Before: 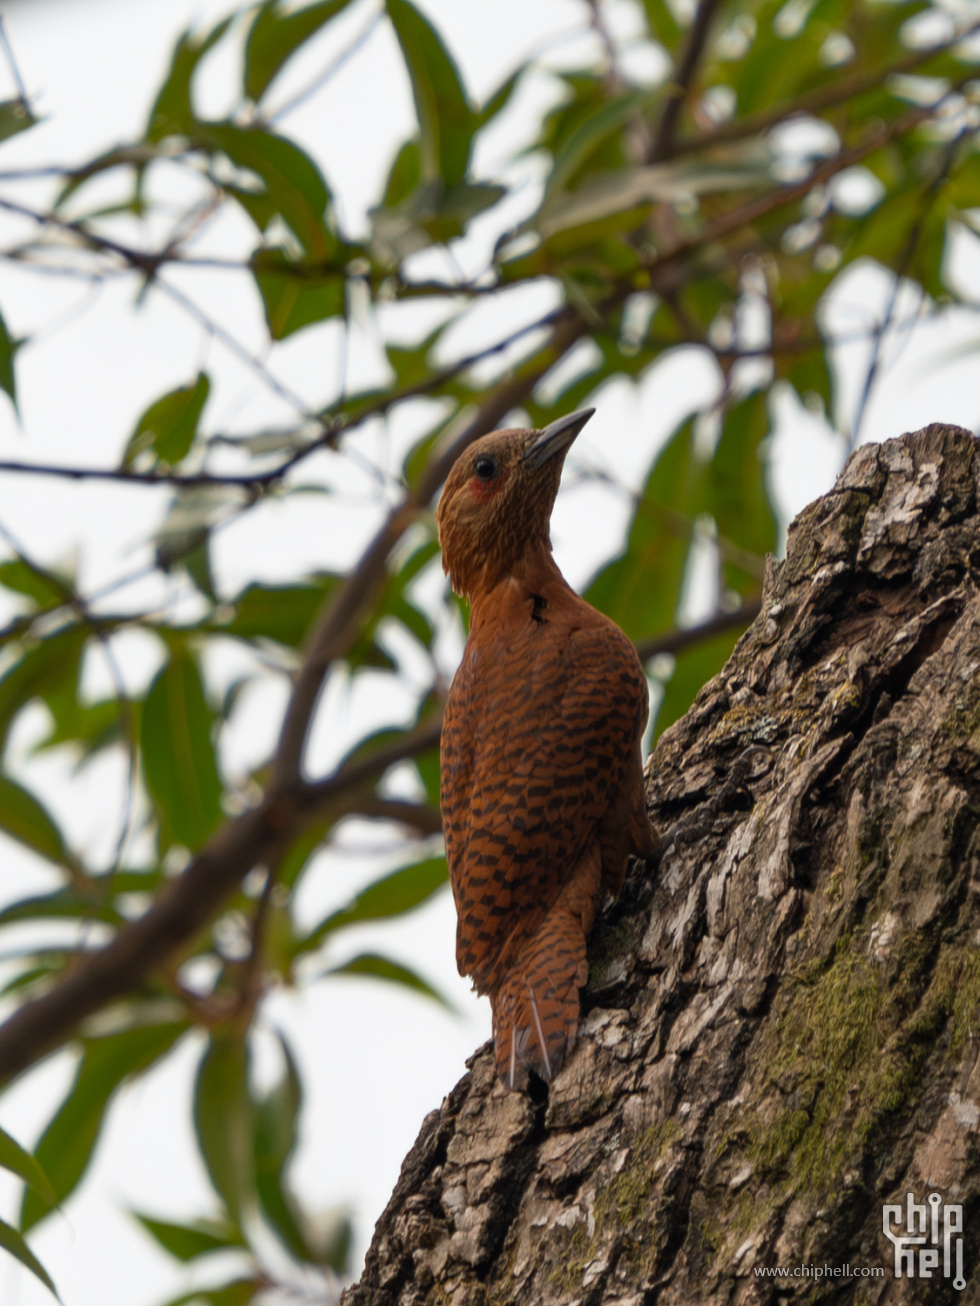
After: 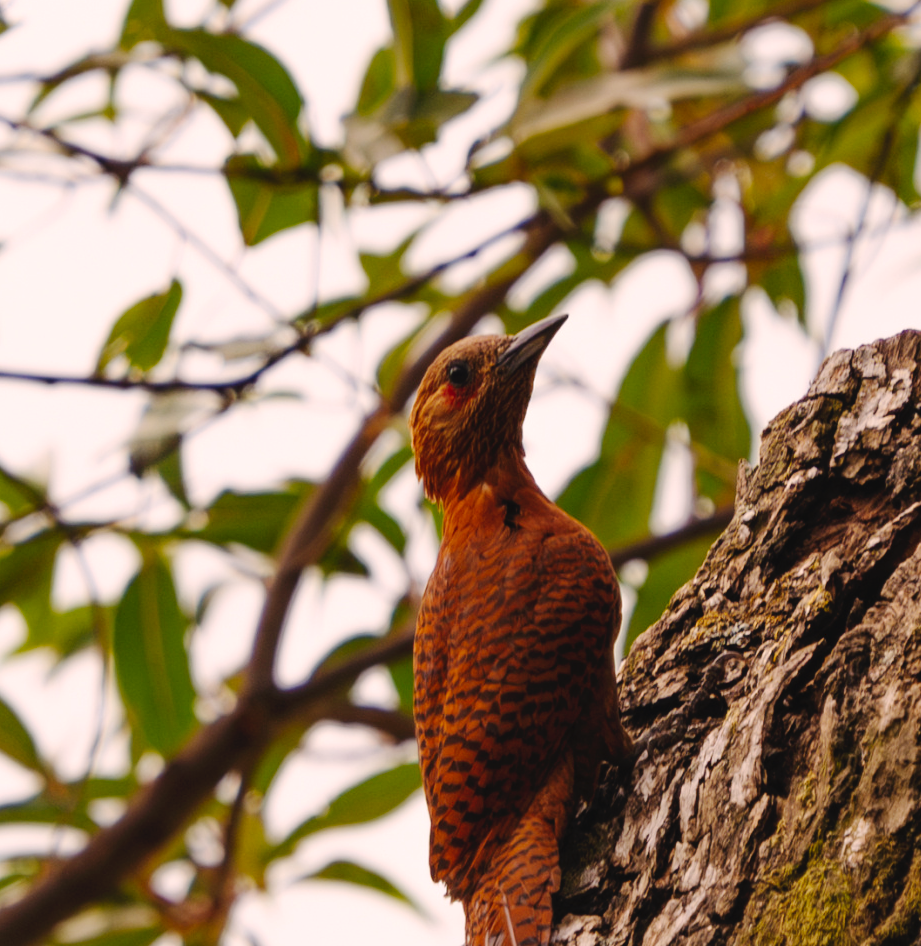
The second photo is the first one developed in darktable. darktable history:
tone curve: curves: ch0 [(0, 0) (0.003, 0.034) (0.011, 0.038) (0.025, 0.046) (0.044, 0.054) (0.069, 0.06) (0.1, 0.079) (0.136, 0.114) (0.177, 0.151) (0.224, 0.213) (0.277, 0.293) (0.335, 0.385) (0.399, 0.482) (0.468, 0.578) (0.543, 0.655) (0.623, 0.724) (0.709, 0.786) (0.801, 0.854) (0.898, 0.922) (1, 1)], preserve colors none
crop: left 2.811%, top 7.204%, right 3.183%, bottom 20.341%
color calibration: output R [1.063, -0.012, -0.003, 0], output B [-0.079, 0.047, 1, 0], x 0.342, y 0.355, temperature 5152.71 K
